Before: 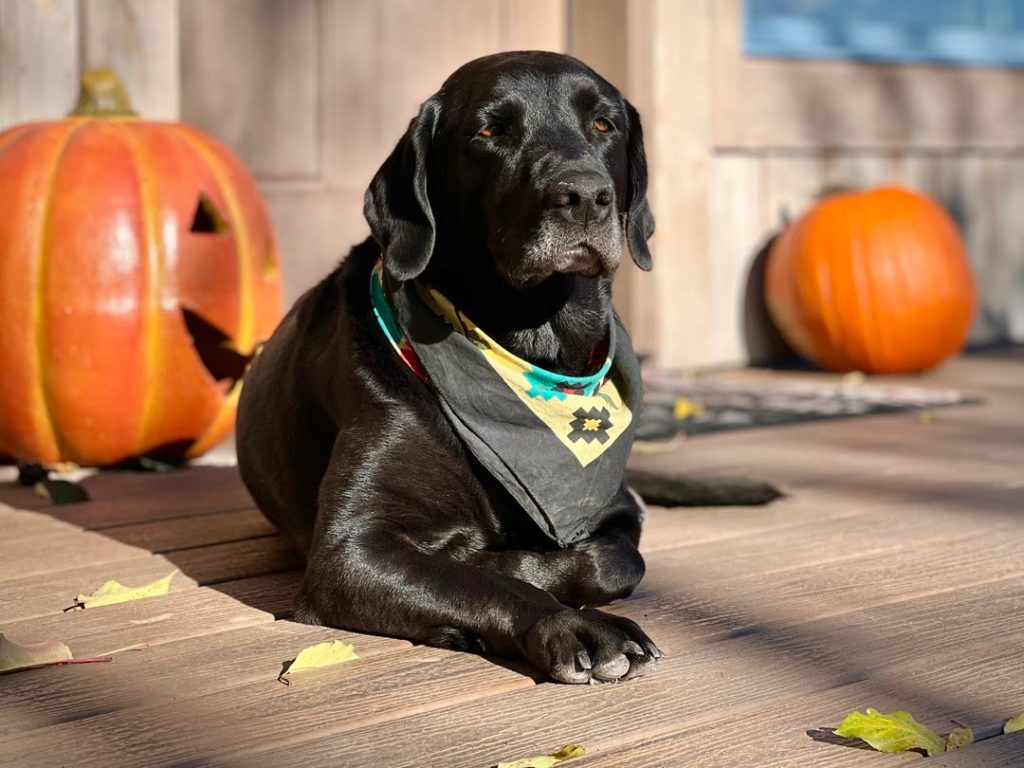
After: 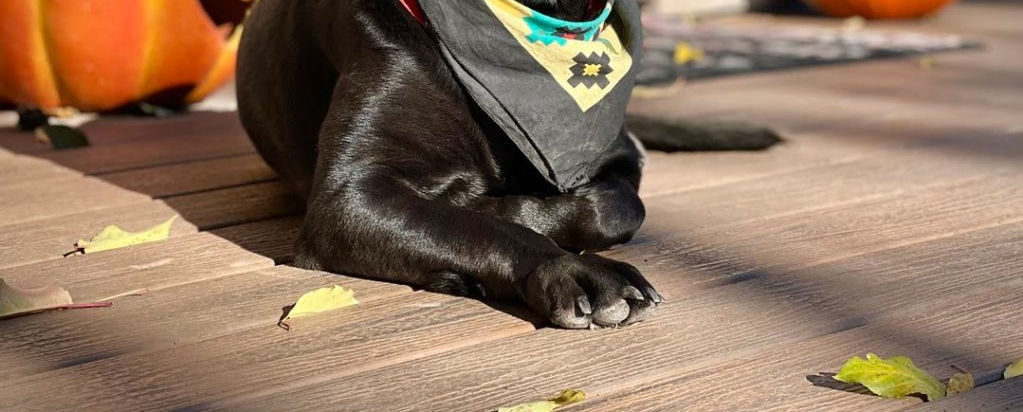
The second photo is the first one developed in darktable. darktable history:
crop and rotate: top 46.237%
